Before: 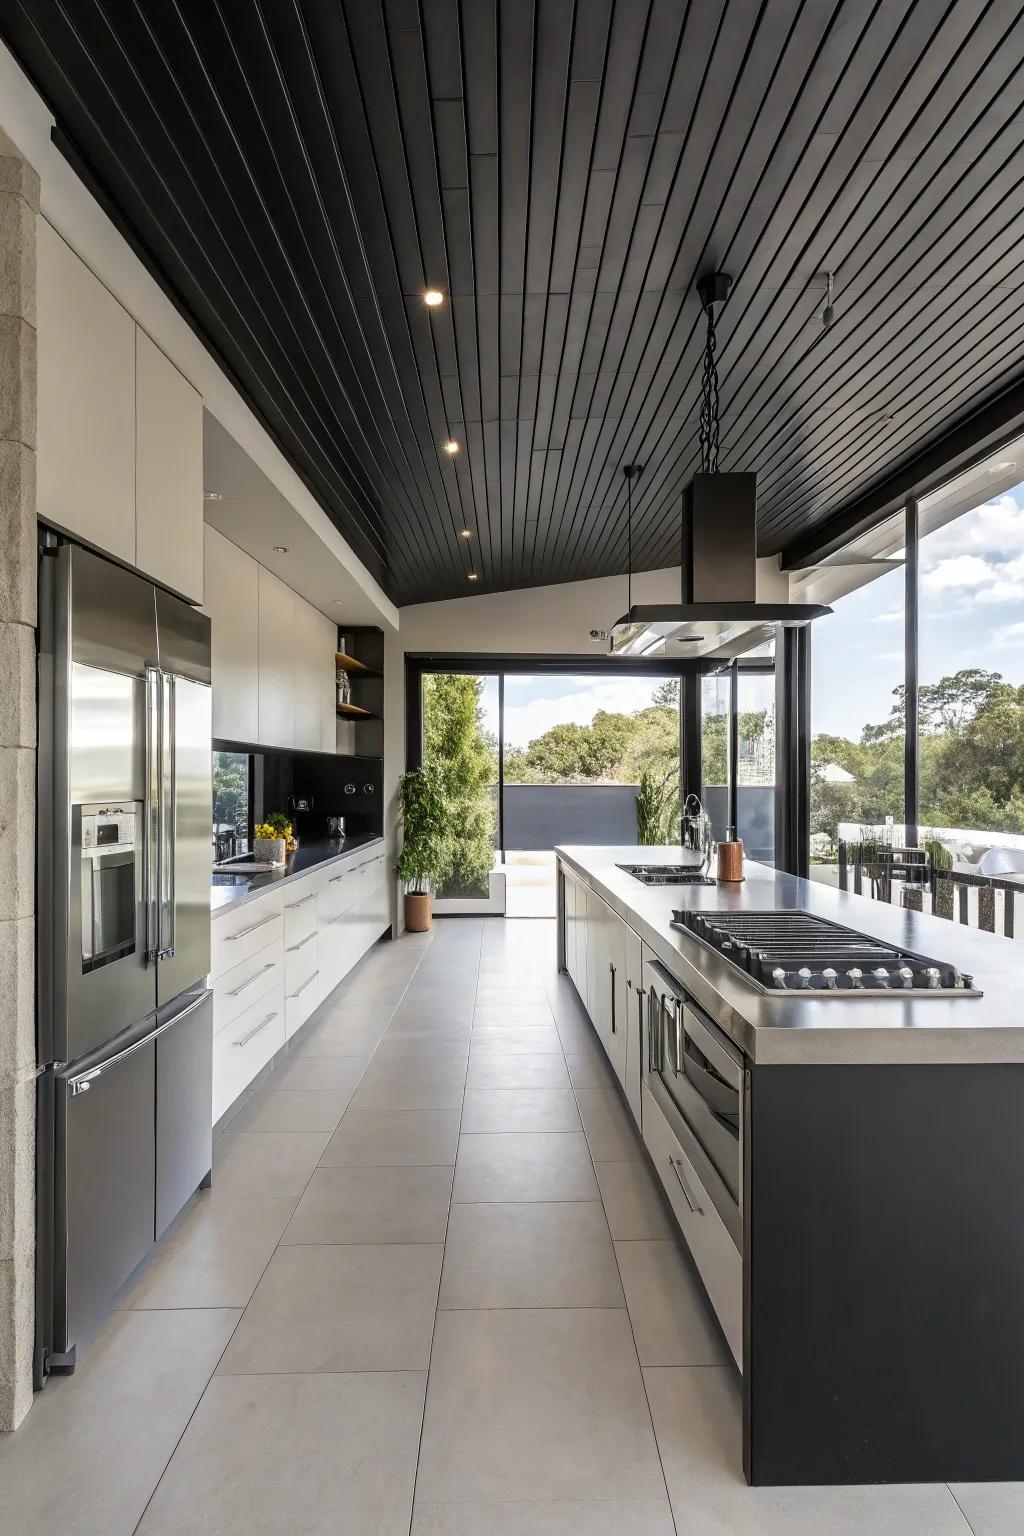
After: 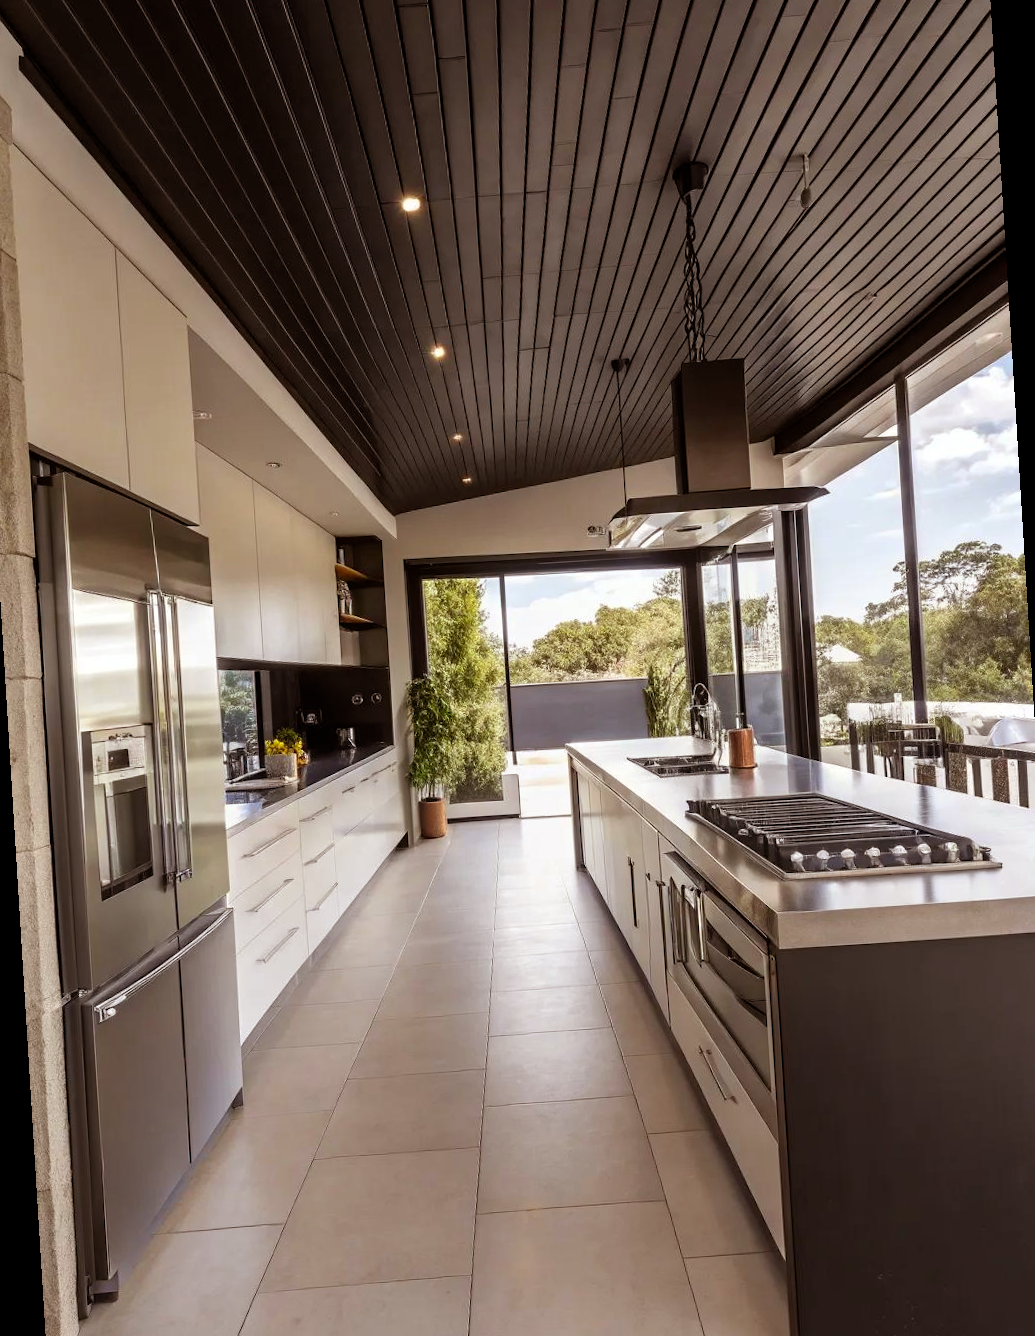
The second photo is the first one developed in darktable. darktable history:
rgb levels: mode RGB, independent channels, levels [[0, 0.5, 1], [0, 0.521, 1], [0, 0.536, 1]]
rotate and perspective: rotation -3.52°, crop left 0.036, crop right 0.964, crop top 0.081, crop bottom 0.919
